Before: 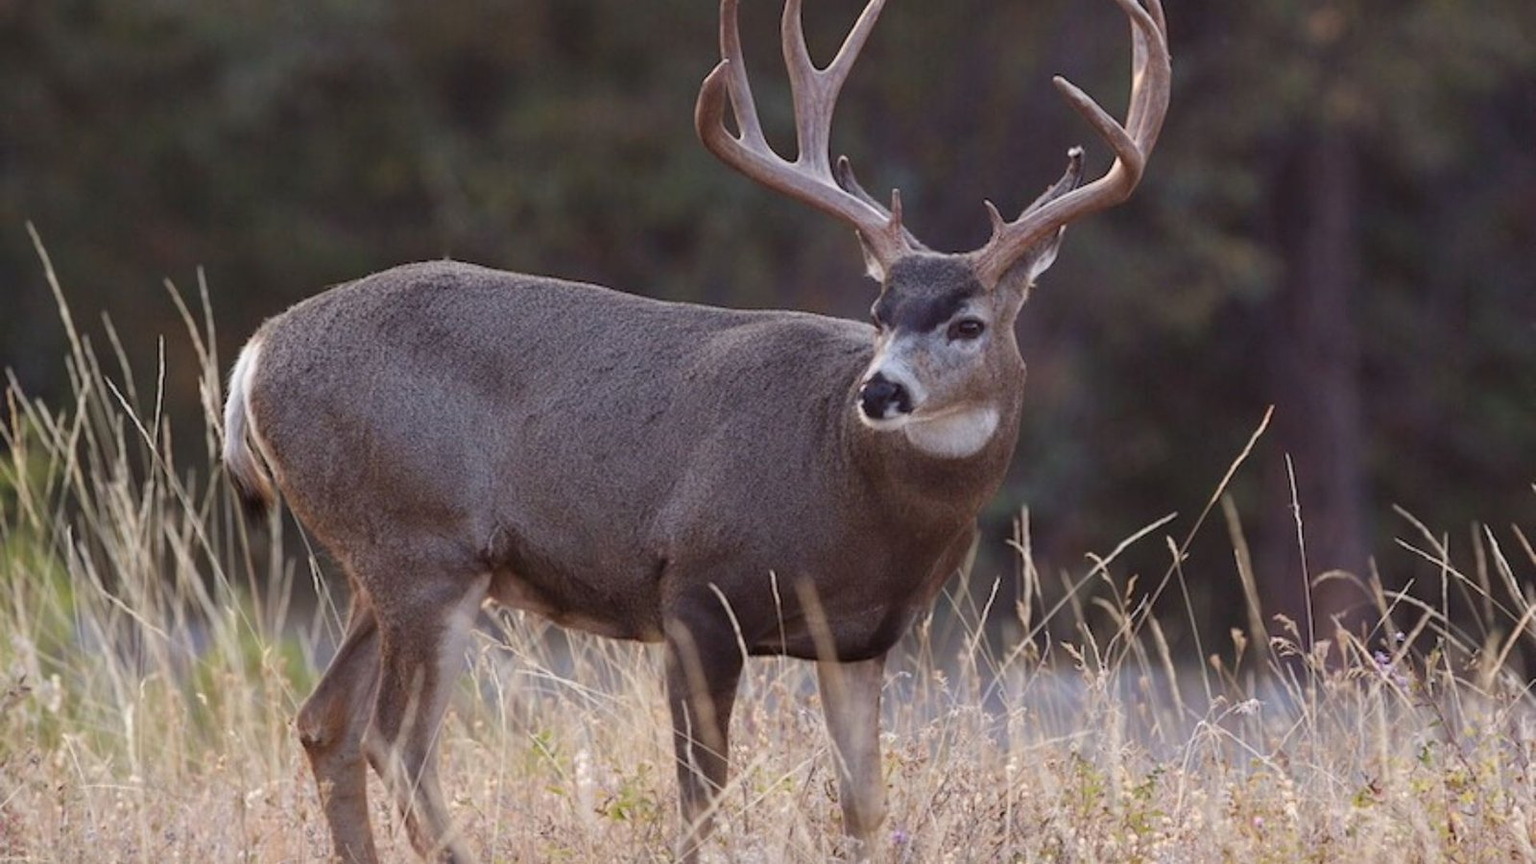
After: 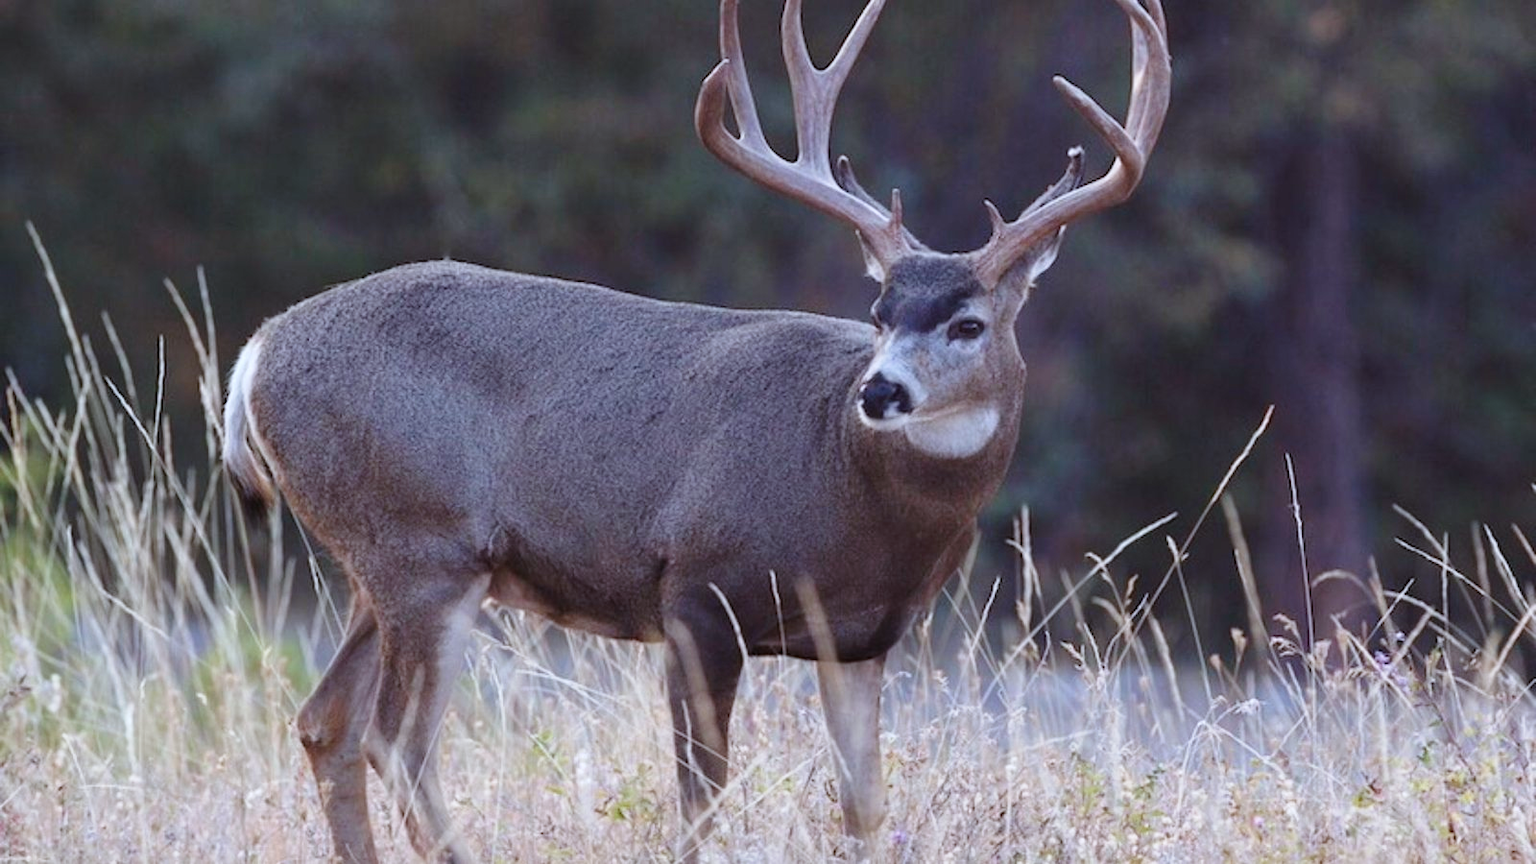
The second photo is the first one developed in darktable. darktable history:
tone curve: curves: ch0 [(0, 0) (0.003, 0.019) (0.011, 0.019) (0.025, 0.026) (0.044, 0.043) (0.069, 0.066) (0.1, 0.095) (0.136, 0.133) (0.177, 0.181) (0.224, 0.233) (0.277, 0.302) (0.335, 0.375) (0.399, 0.452) (0.468, 0.532) (0.543, 0.609) (0.623, 0.695) (0.709, 0.775) (0.801, 0.865) (0.898, 0.932) (1, 1)], preserve colors none
color calibration: x 0.38, y 0.391, temperature 4086.74 K
